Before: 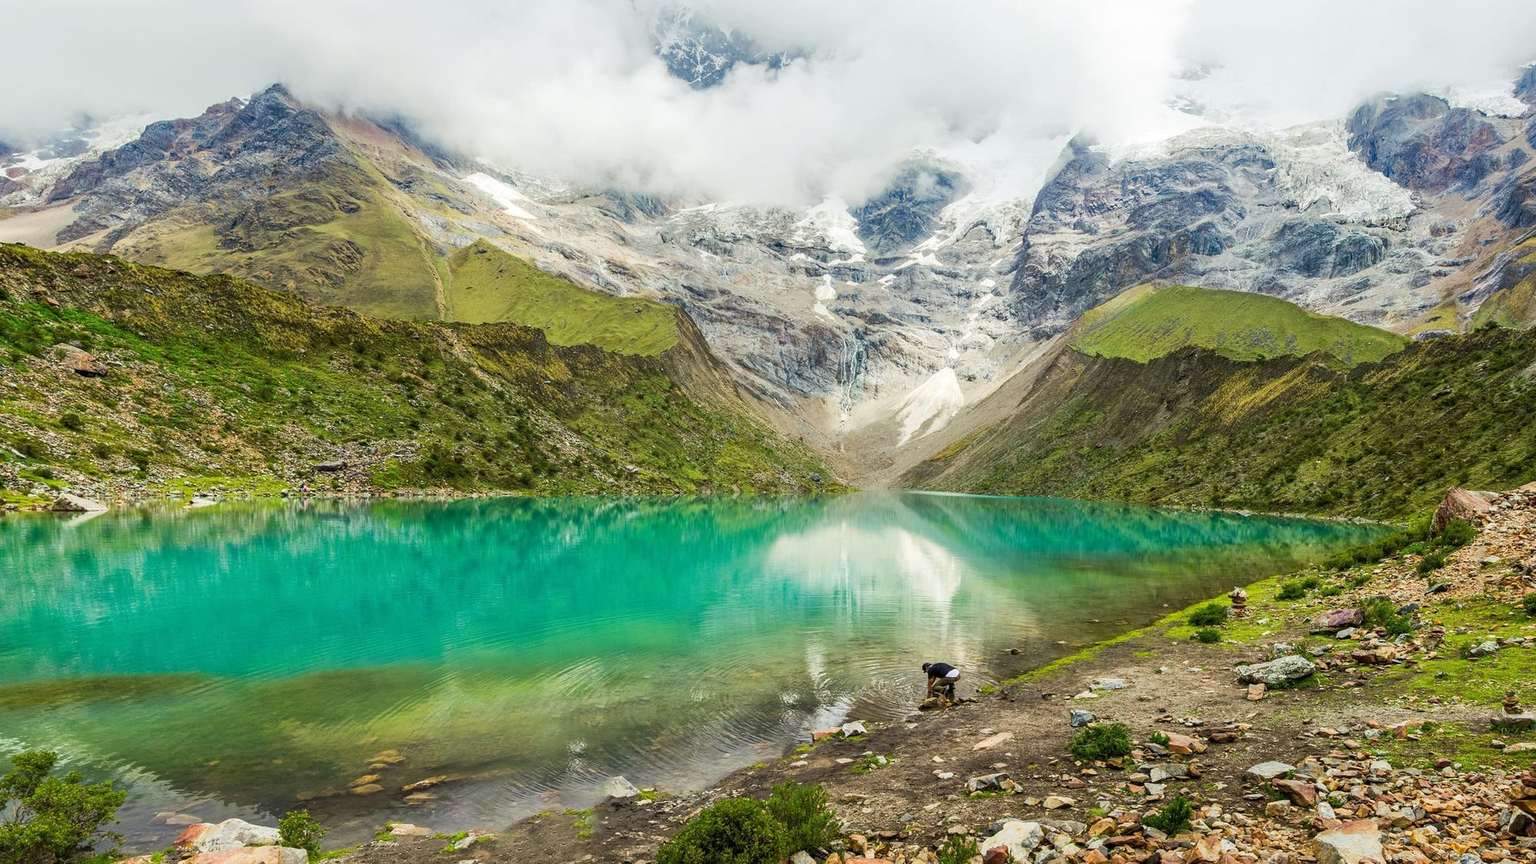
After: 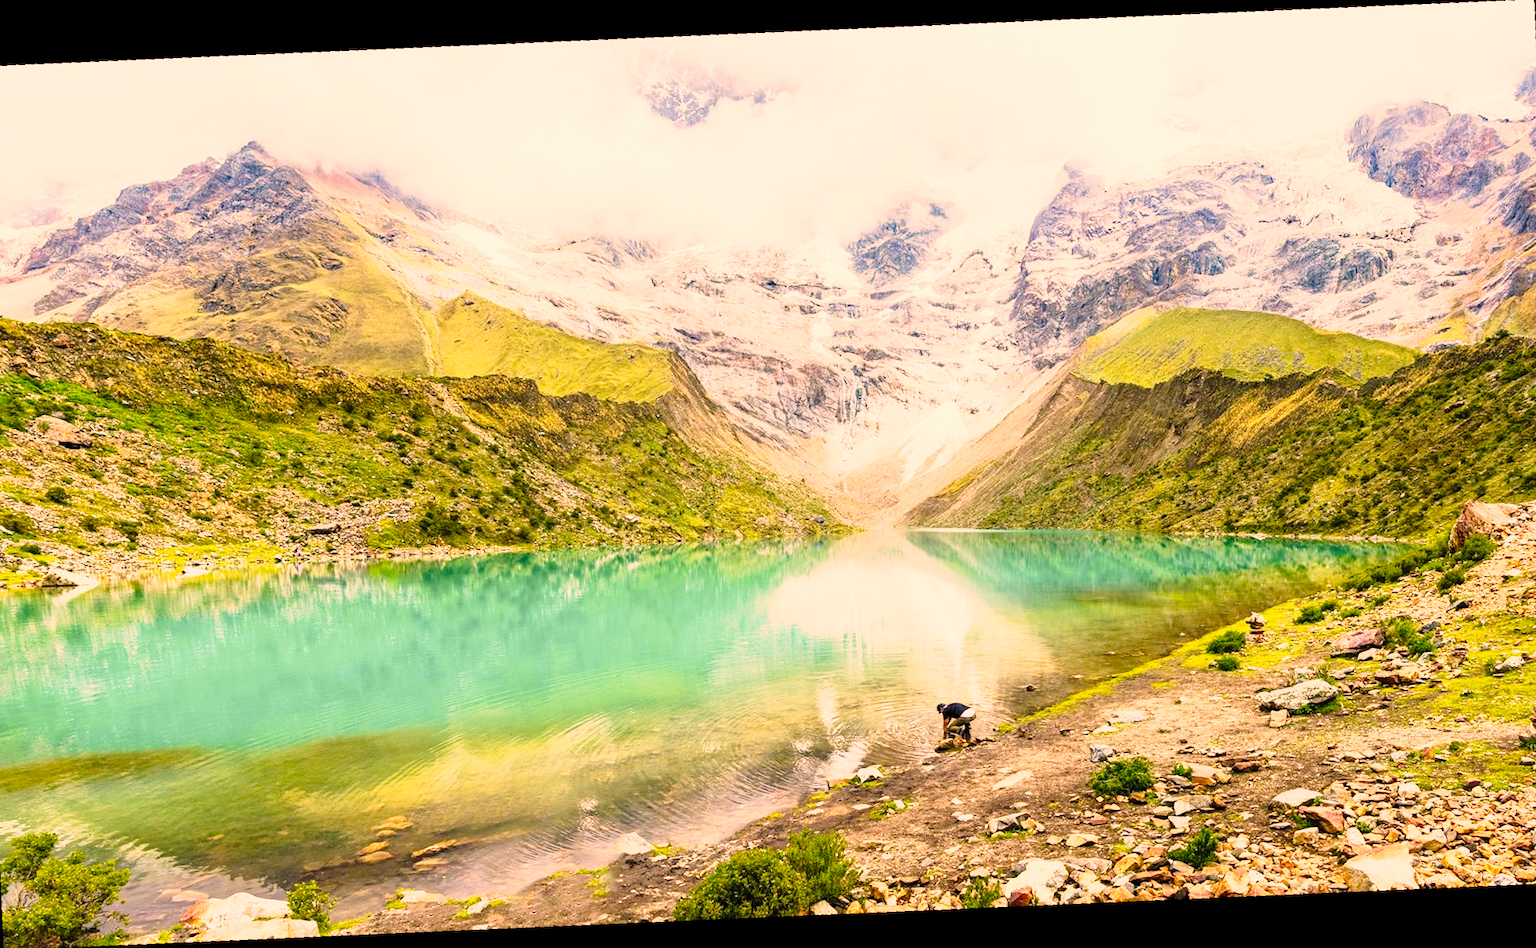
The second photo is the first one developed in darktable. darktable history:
base curve: curves: ch0 [(0, 0) (0.028, 0.03) (0.121, 0.232) (0.46, 0.748) (0.859, 0.968) (1, 1)], preserve colors none
crop and rotate: angle -2.38°
rotate and perspective: rotation -4.86°, automatic cropping off
exposure: exposure 0.4 EV, compensate highlight preservation false
color correction: highlights a* 21.16, highlights b* 19.61
